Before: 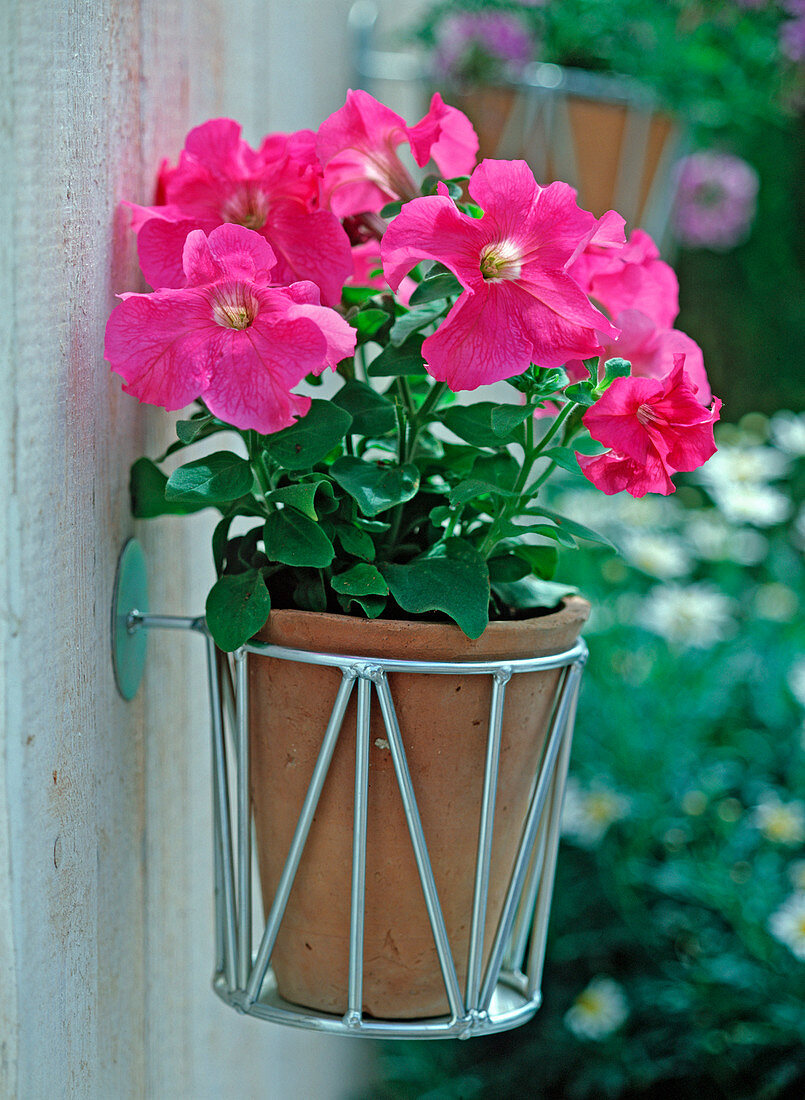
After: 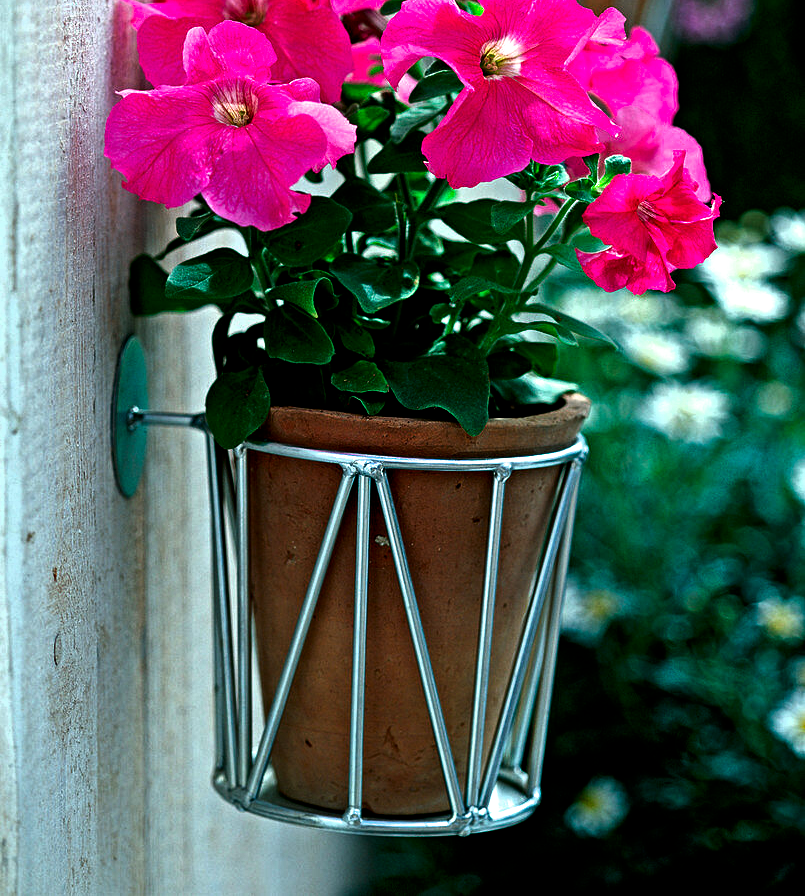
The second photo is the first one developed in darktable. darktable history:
contrast brightness saturation: brightness -0.25, saturation 0.2
filmic rgb: black relative exposure -8.2 EV, white relative exposure 2.2 EV, threshold 3 EV, hardness 7.11, latitude 85.74%, contrast 1.696, highlights saturation mix -4%, shadows ↔ highlights balance -2.69%, color science v5 (2021), contrast in shadows safe, contrast in highlights safe, enable highlight reconstruction true
crop and rotate: top 18.507%
